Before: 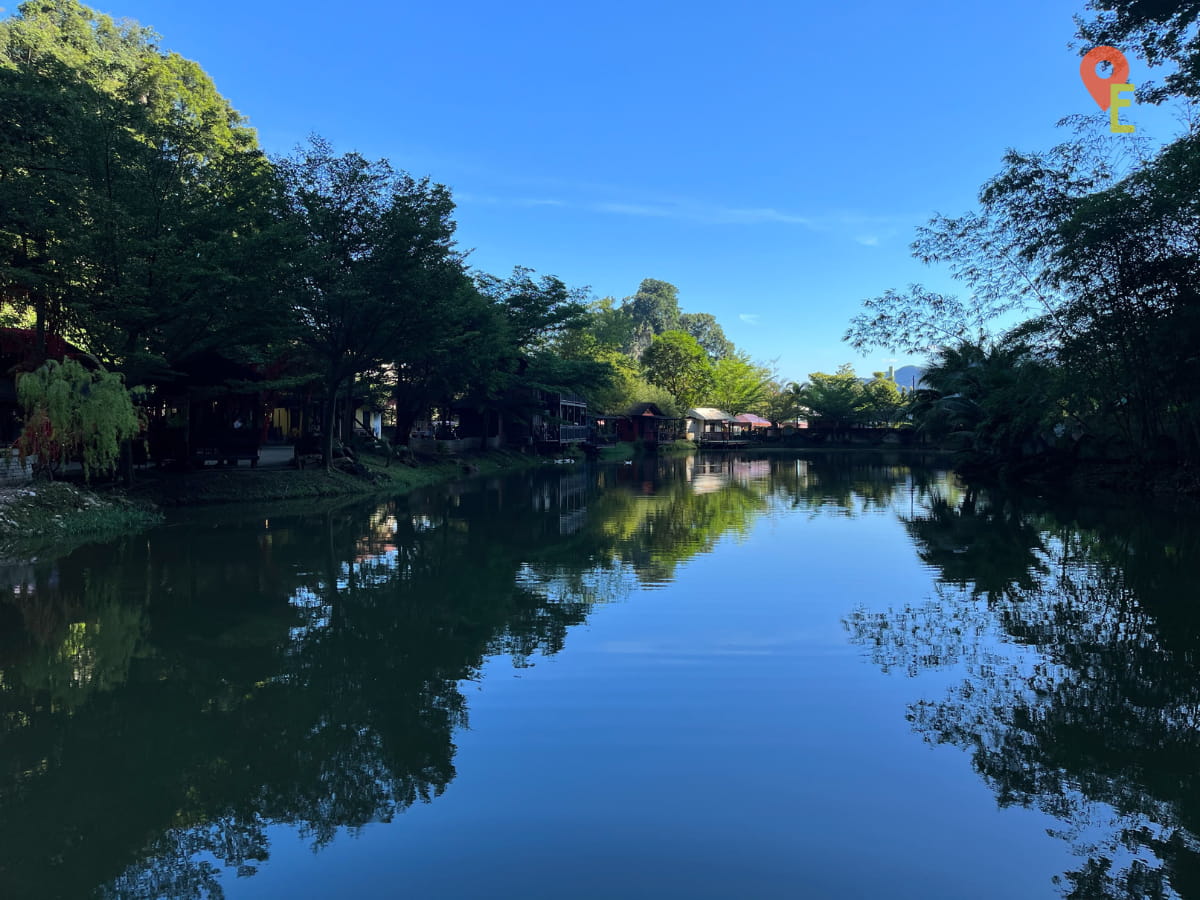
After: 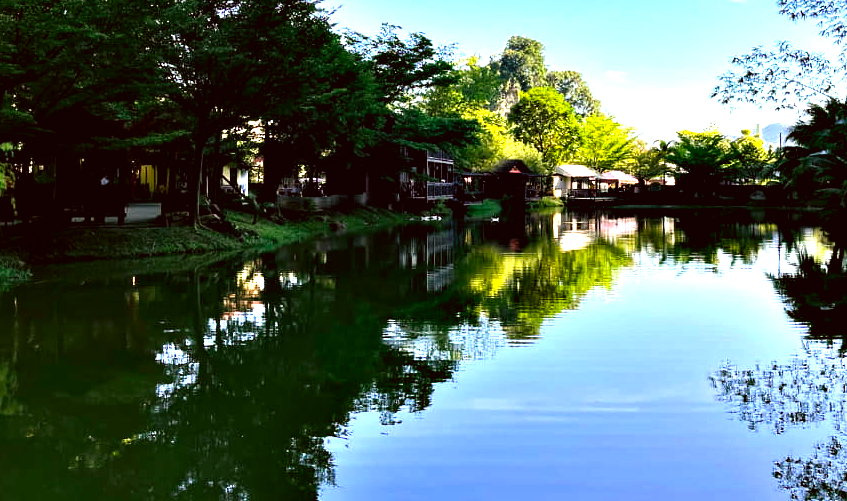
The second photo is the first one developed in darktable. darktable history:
crop: left 11.113%, top 27.101%, right 18.253%, bottom 17.191%
contrast equalizer: y [[0.6 ×6], [0.55 ×6], [0 ×6], [0 ×6], [0 ×6]]
tone equalizer: -8 EV -0.44 EV, -7 EV -0.394 EV, -6 EV -0.33 EV, -5 EV -0.217 EV, -3 EV 0.238 EV, -2 EV 0.317 EV, -1 EV 0.368 EV, +0 EV 0.403 EV
base curve: curves: ch0 [(0, 0) (0.989, 0.992)]
color balance rgb: perceptual saturation grading › global saturation 43.904%, perceptual saturation grading › highlights -25.744%, perceptual saturation grading › shadows 49.329%, contrast 4.937%
exposure: exposure 0.749 EV, compensate highlight preservation false
color correction: highlights a* 8.54, highlights b* 15.06, shadows a* -0.599, shadows b* 26.26
